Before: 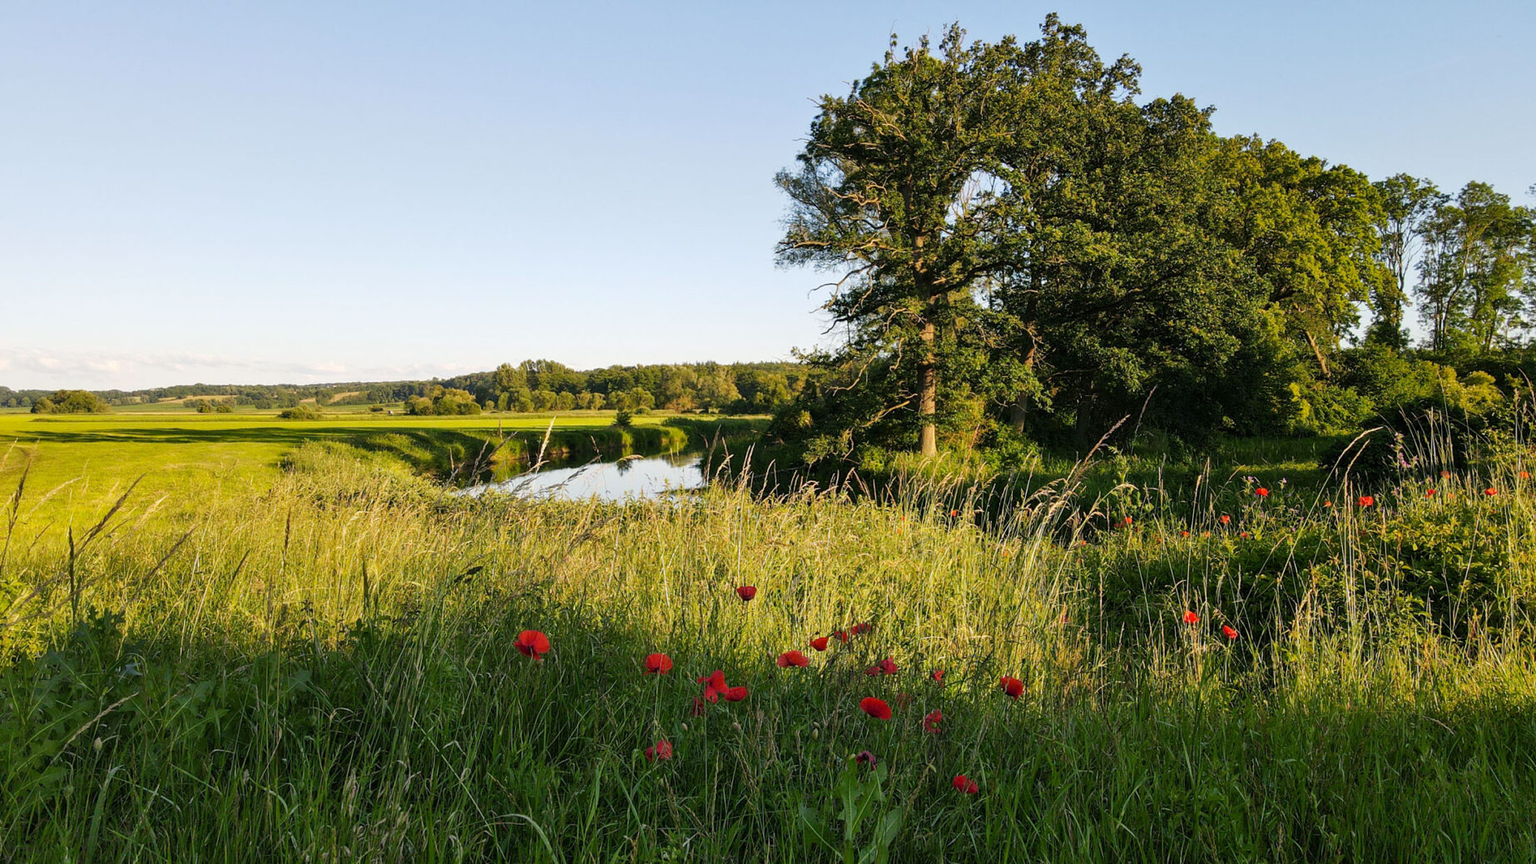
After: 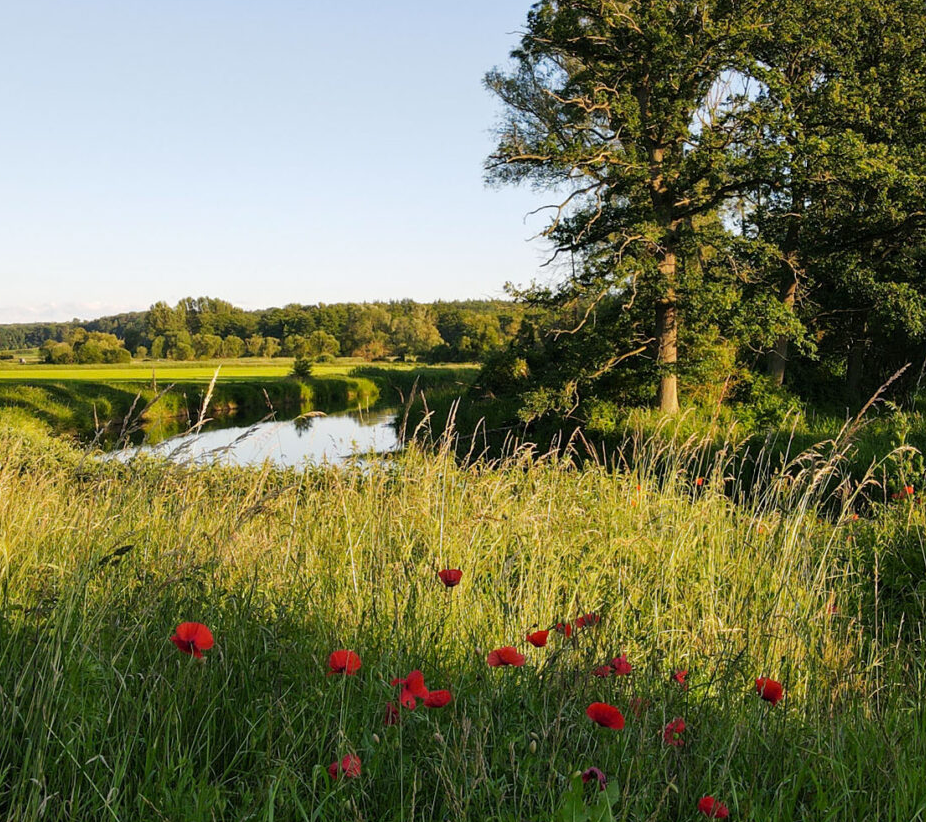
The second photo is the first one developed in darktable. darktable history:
crop and rotate: angle 0.012°, left 24.233%, top 13.05%, right 25.57%, bottom 7.723%
